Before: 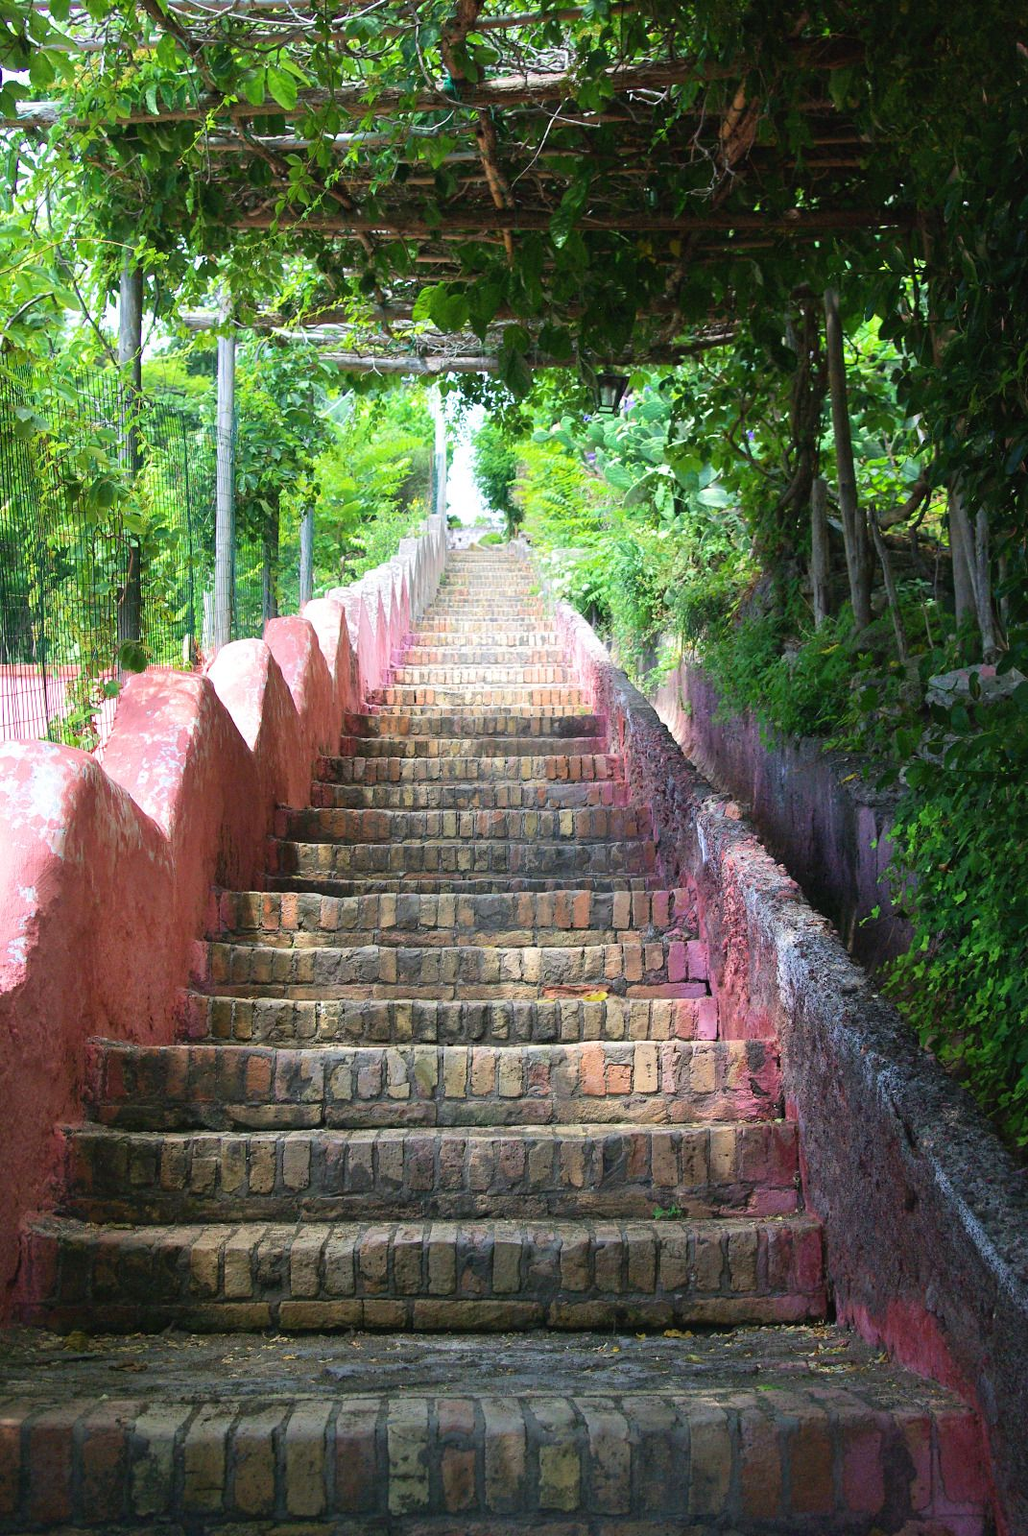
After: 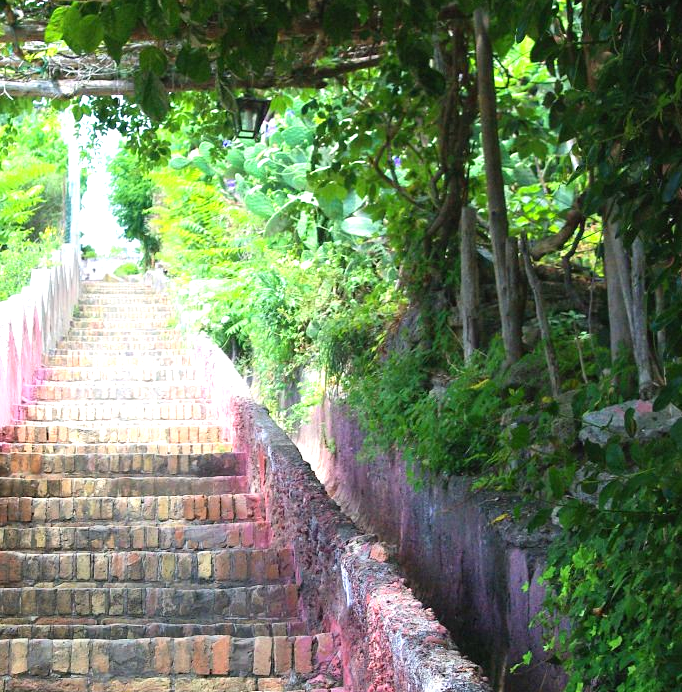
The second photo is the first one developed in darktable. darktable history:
crop: left 36.005%, top 18.293%, right 0.31%, bottom 38.444%
exposure: exposure 0.574 EV, compensate highlight preservation false
